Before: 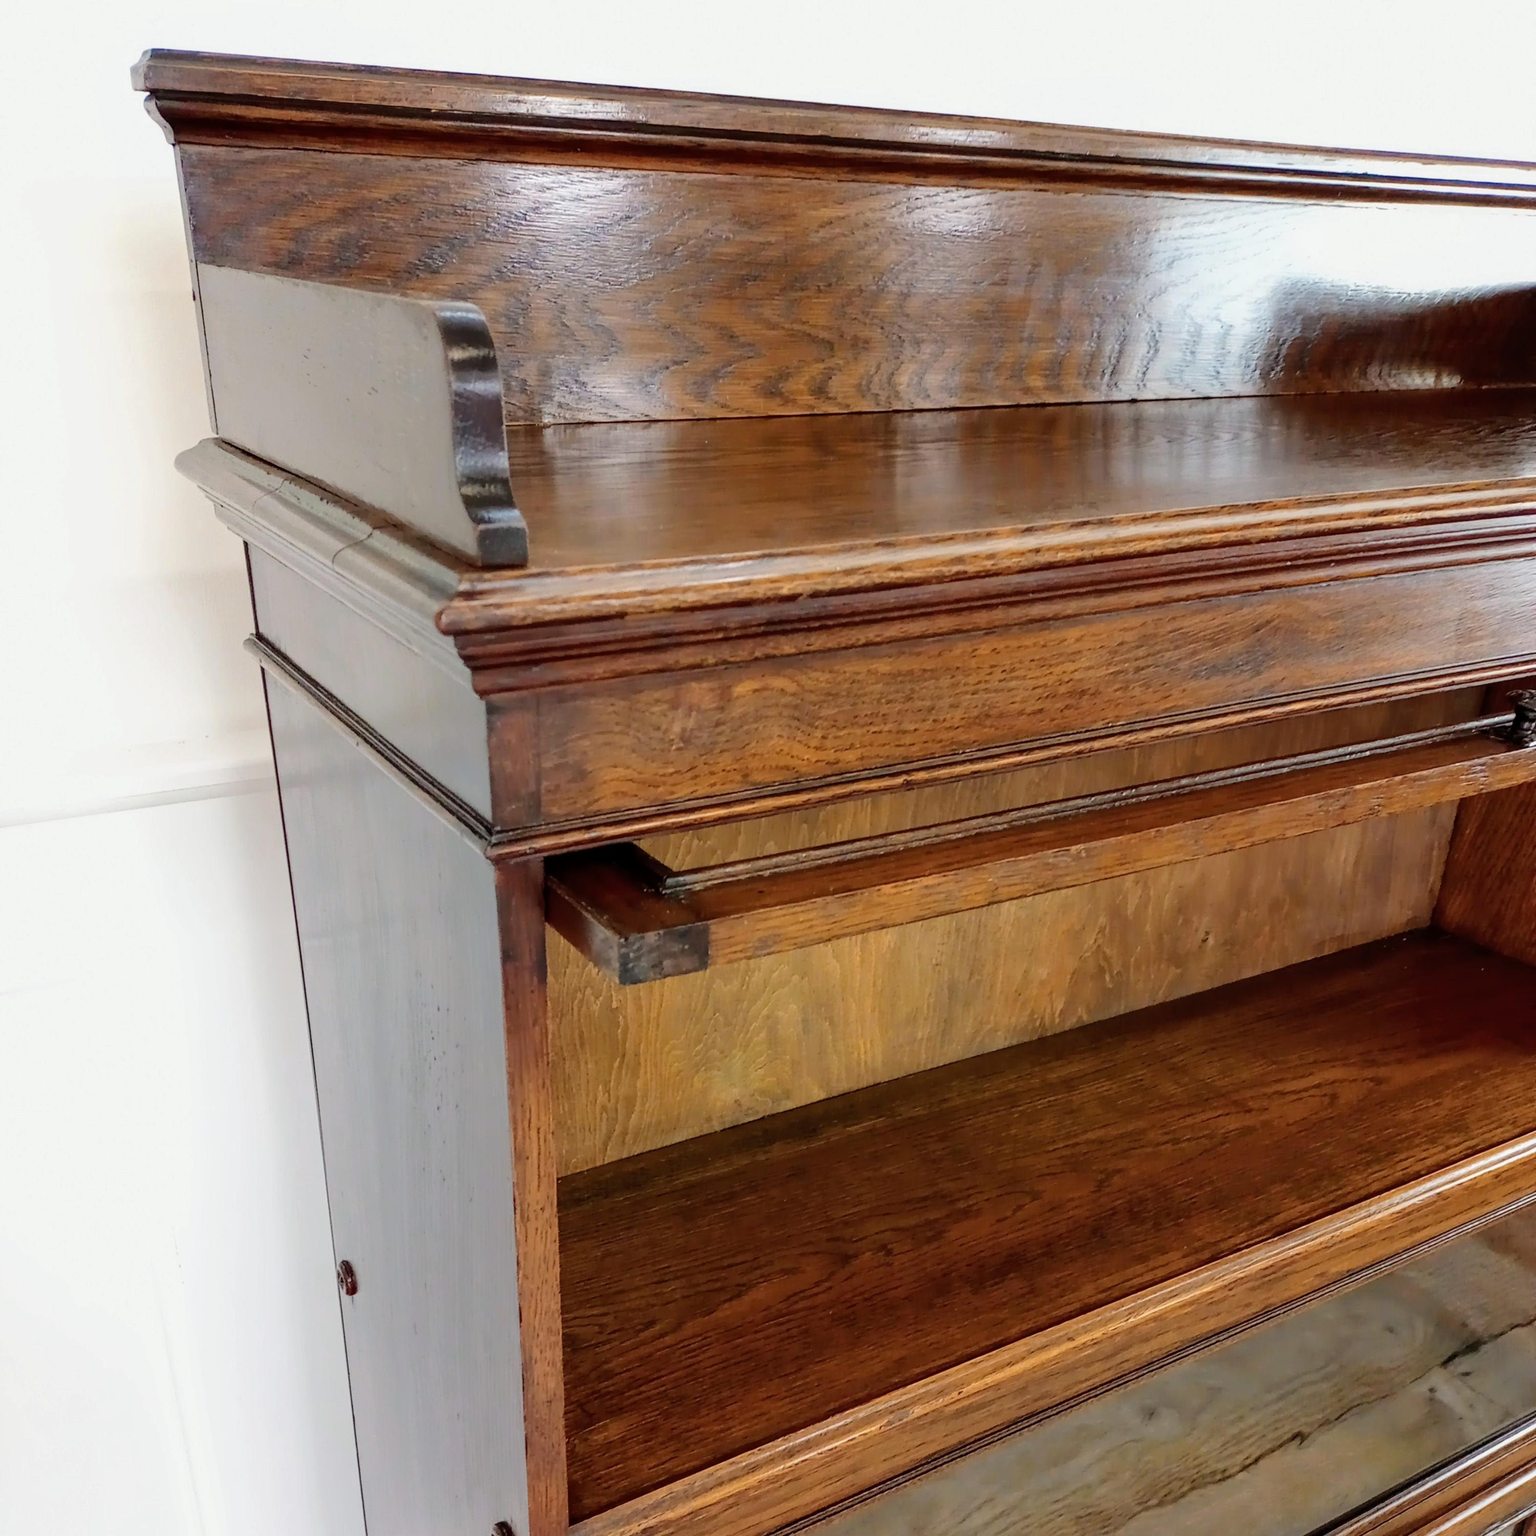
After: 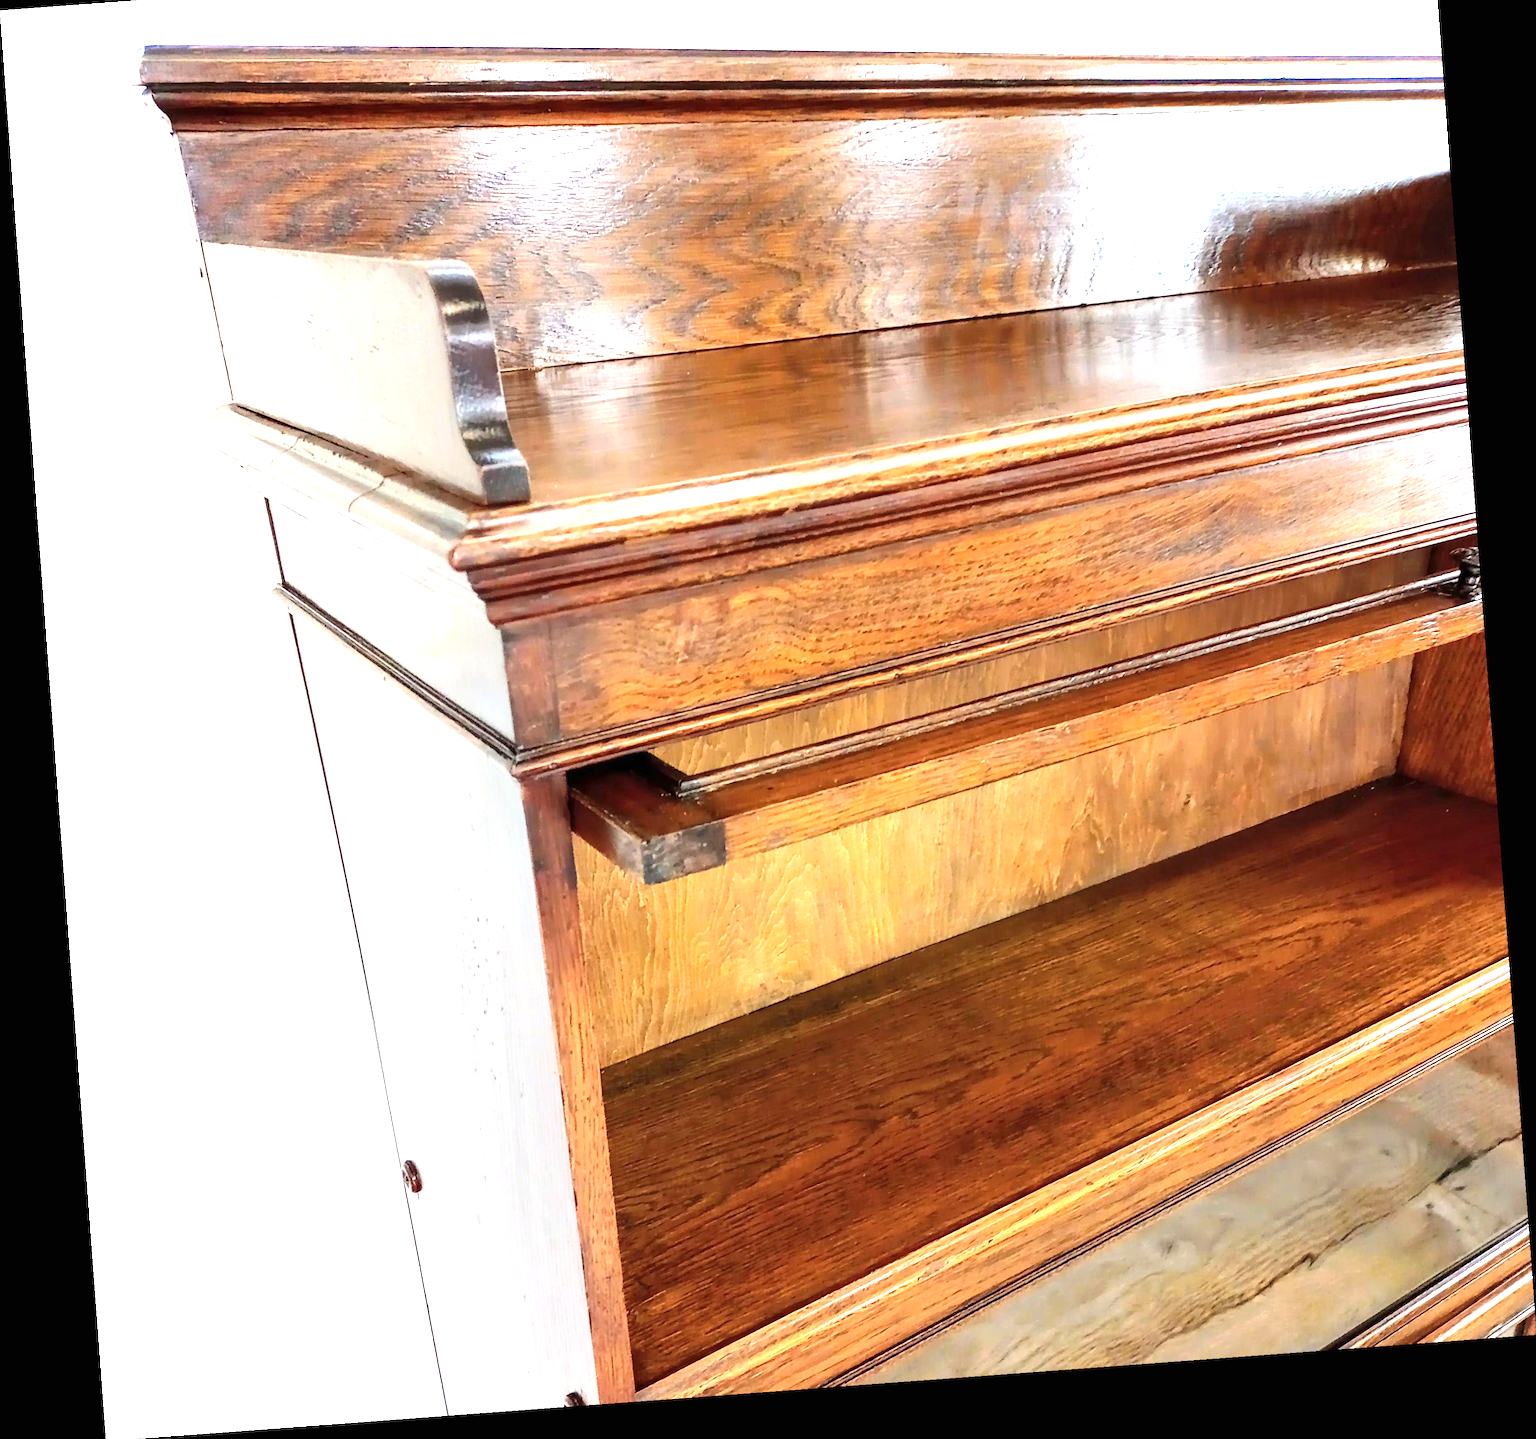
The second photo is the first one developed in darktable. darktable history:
exposure: black level correction 0, exposure 1.6 EV, compensate exposure bias true, compensate highlight preservation false
crop and rotate: top 6.25%
rotate and perspective: rotation -4.25°, automatic cropping off
